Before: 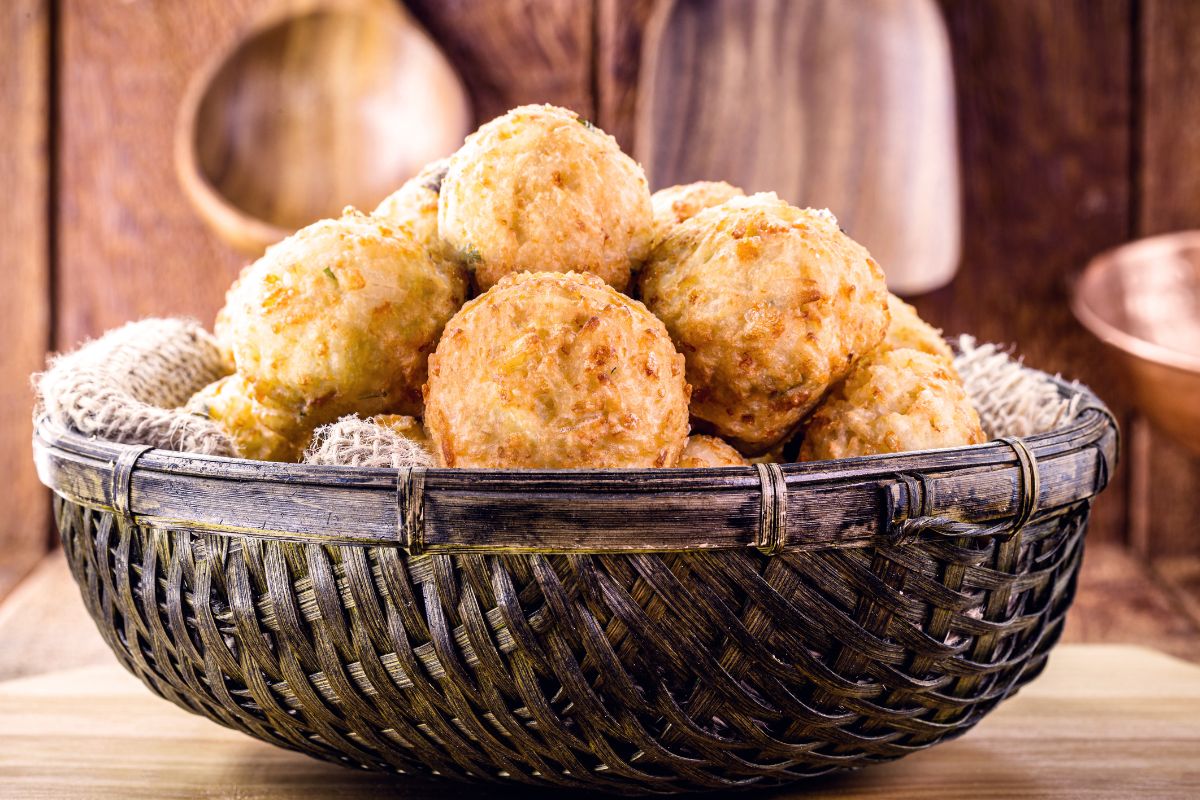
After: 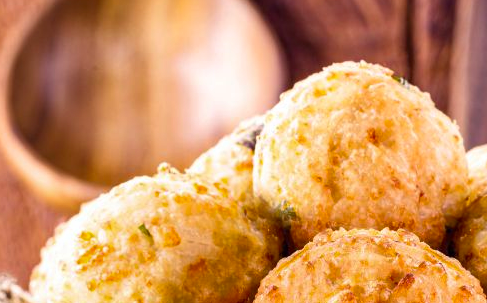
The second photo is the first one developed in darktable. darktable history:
crop: left 15.452%, top 5.459%, right 43.956%, bottom 56.62%
color correction: highlights a* -0.182, highlights b* -0.124
shadows and highlights: soften with gaussian
color contrast: green-magenta contrast 1.2, blue-yellow contrast 1.2
